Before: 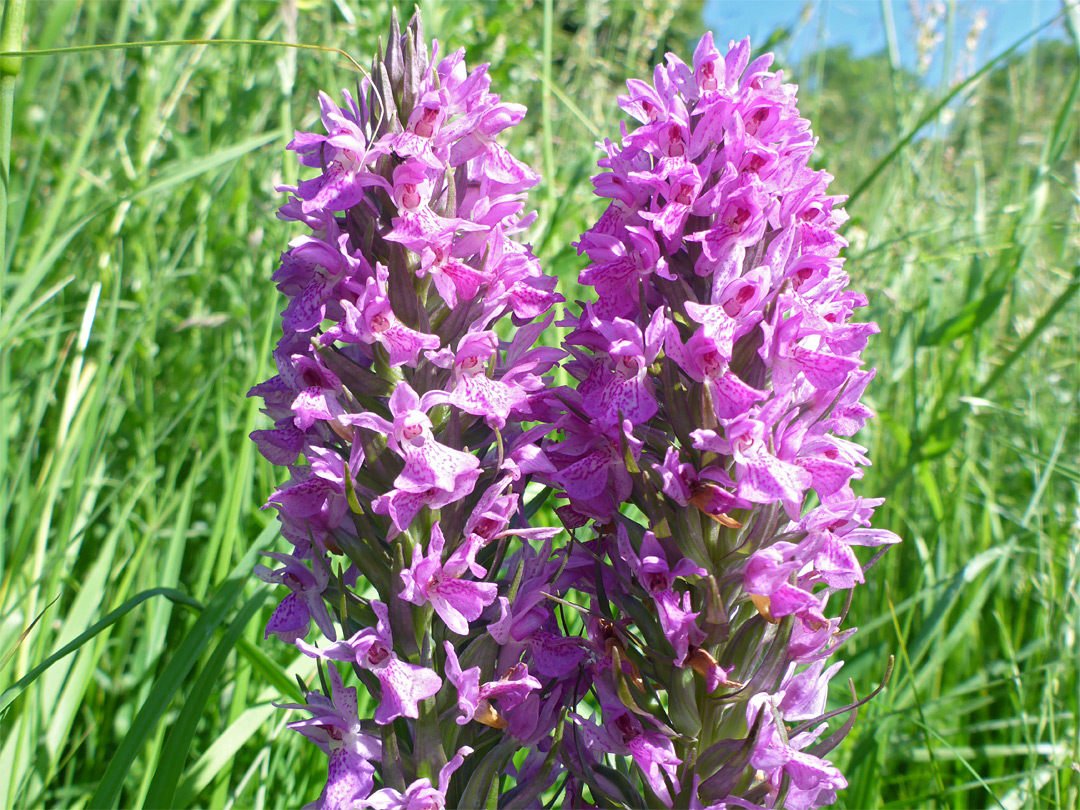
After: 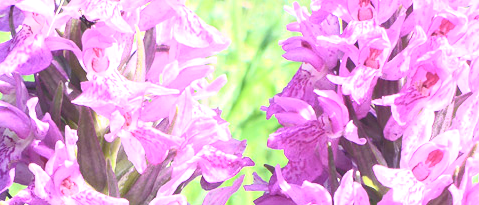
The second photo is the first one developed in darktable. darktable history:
tone equalizer: -8 EV -0.444 EV, -7 EV -0.395 EV, -6 EV -0.334 EV, -5 EV -0.2 EV, -3 EV 0.248 EV, -2 EV 0.347 EV, -1 EV 0.368 EV, +0 EV 0.439 EV, smoothing diameter 24.81%, edges refinement/feathering 9.59, preserve details guided filter
crop: left 28.844%, top 16.824%, right 26.762%, bottom 57.781%
contrast brightness saturation: contrast 0.376, brightness 0.526
